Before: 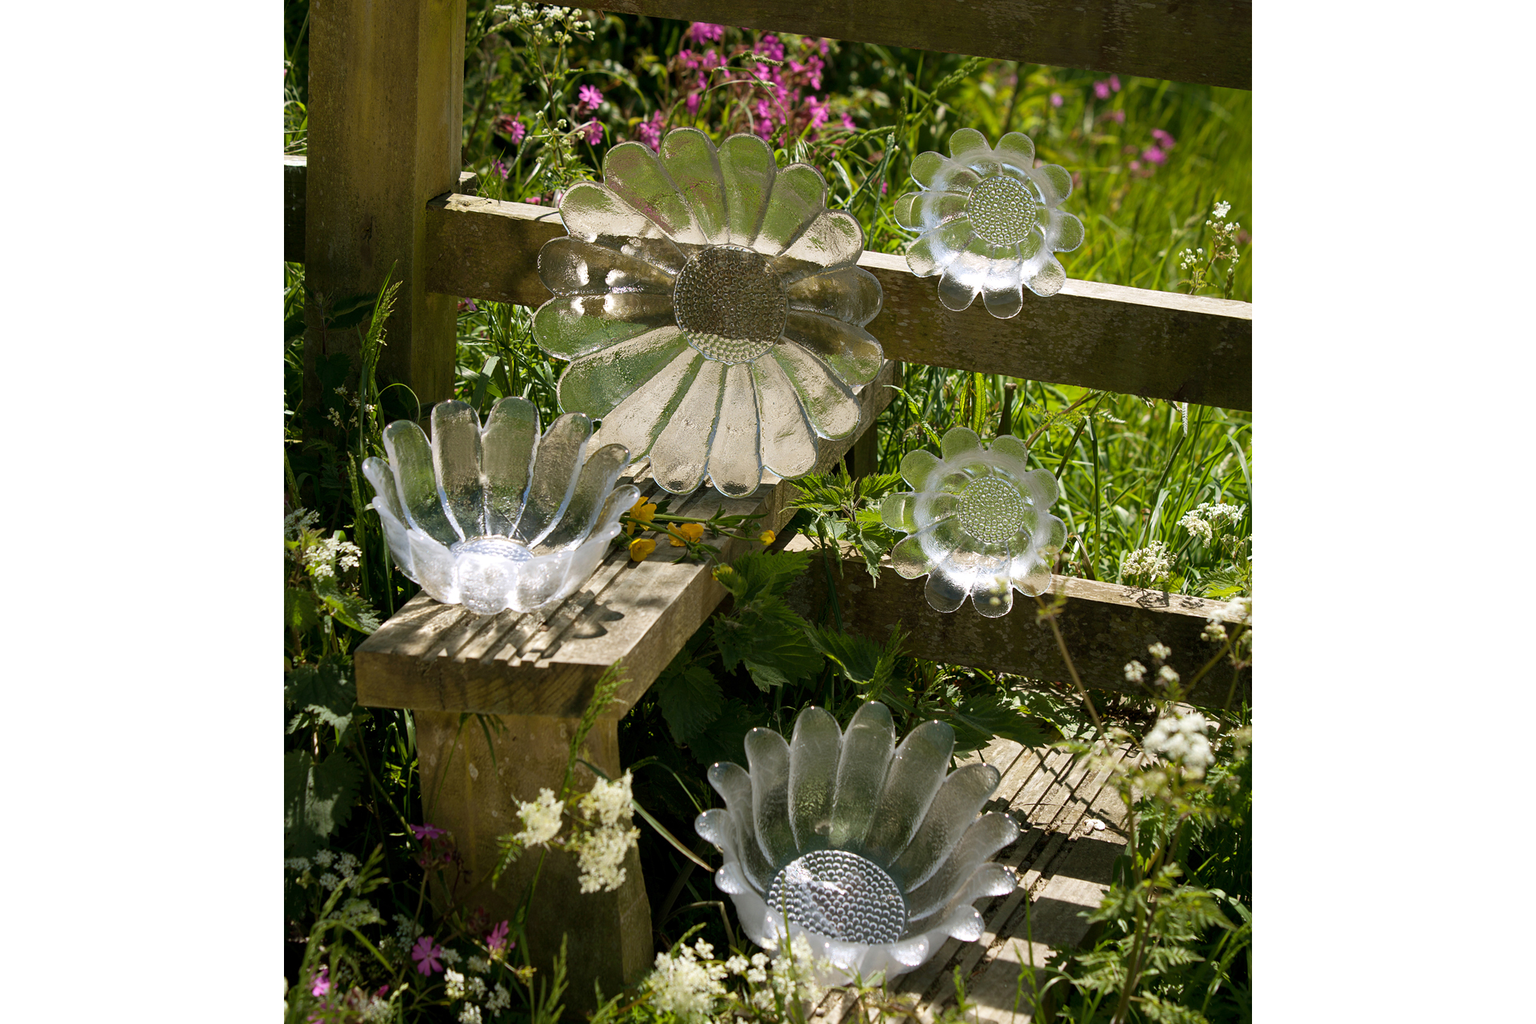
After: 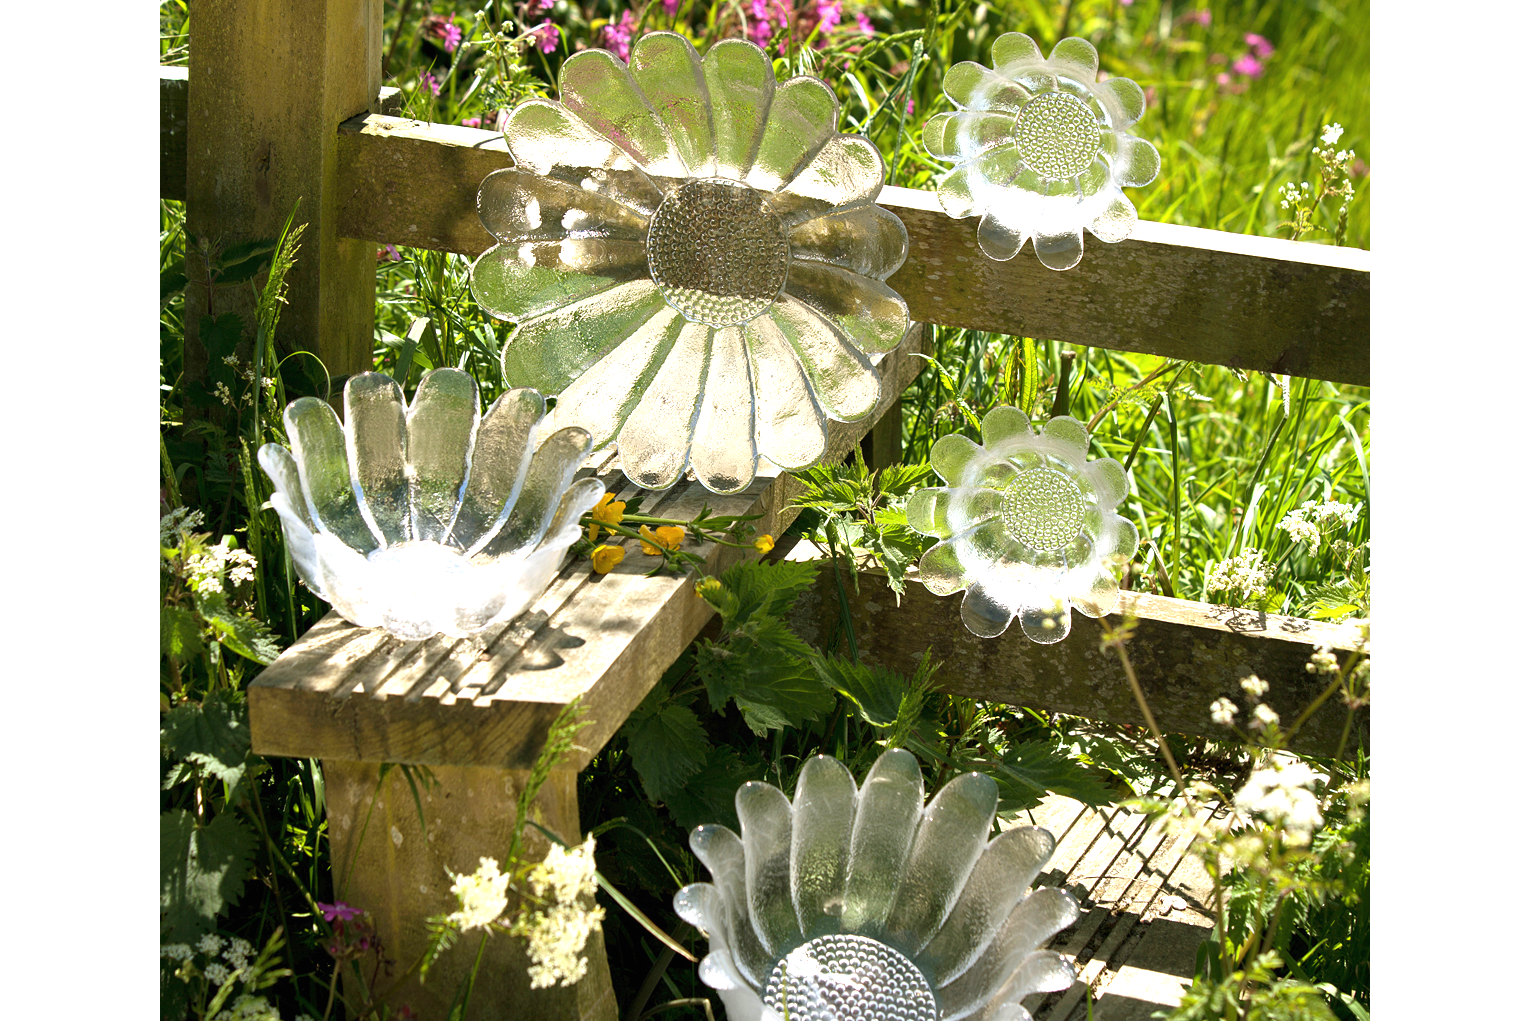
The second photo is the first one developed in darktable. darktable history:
crop and rotate: left 10.164%, top 10.06%, right 9.855%, bottom 10.16%
color correction: highlights b* 0.026, saturation 0.993
exposure: black level correction 0, exposure 1.096 EV, compensate exposure bias true, compensate highlight preservation false
